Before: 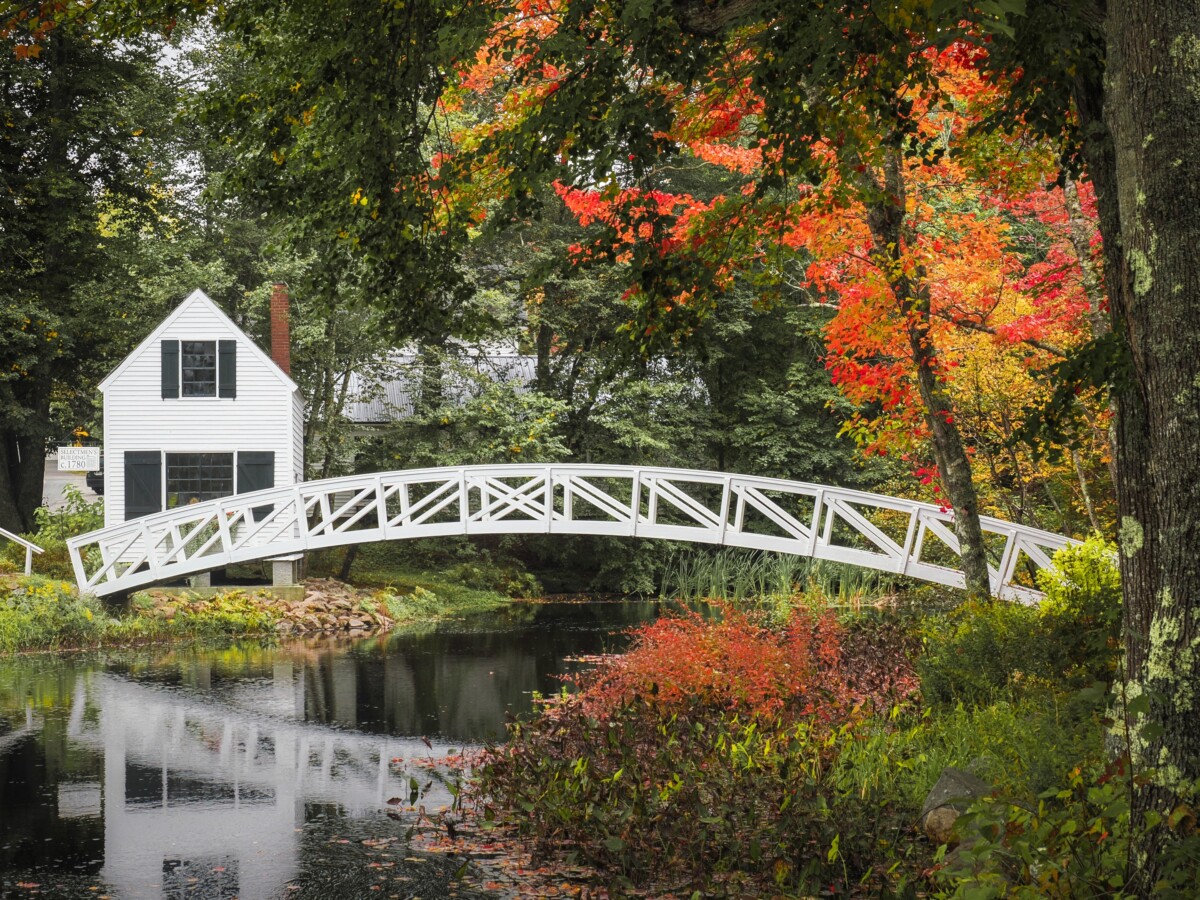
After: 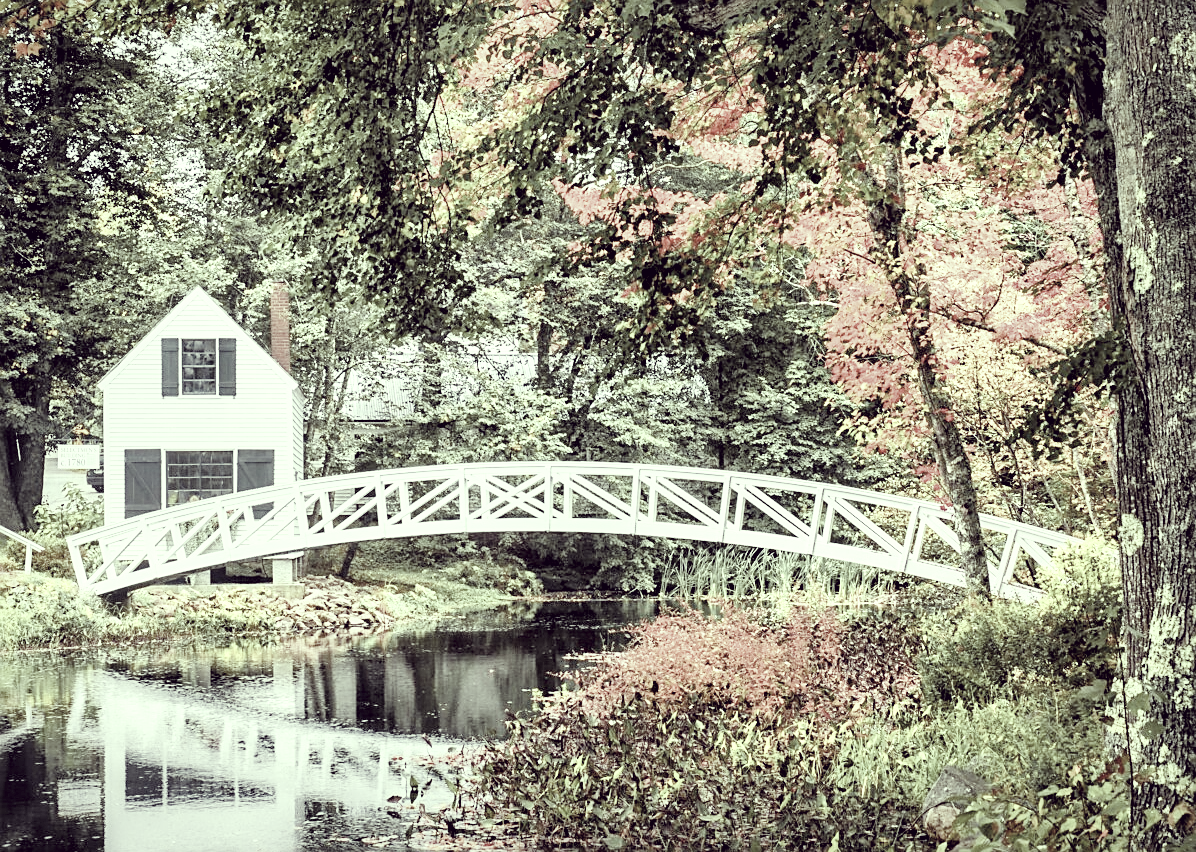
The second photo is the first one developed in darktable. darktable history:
filmic rgb: black relative exposure -7.1 EV, white relative exposure 5.36 EV, hardness 3.02
contrast equalizer: octaves 7, y [[0.586, 0.584, 0.576, 0.565, 0.552, 0.539], [0.5 ×6], [0.97, 0.959, 0.919, 0.859, 0.789, 0.717], [0 ×6], [0 ×6]]
color balance rgb: perceptual saturation grading › global saturation 20%, perceptual saturation grading › highlights -49.436%, perceptual saturation grading › shadows 25.555%, global vibrance 11.631%, contrast 5.025%
exposure: black level correction 0, exposure 2.134 EV, compensate highlight preservation false
sharpen: on, module defaults
crop: top 0.268%, right 0.262%, bottom 5.025%
local contrast: mode bilateral grid, contrast 21, coarseness 50, detail 172%, midtone range 0.2
color correction: highlights a* -20.54, highlights b* 20.57, shadows a* 19.76, shadows b* -20.74, saturation 0.417
